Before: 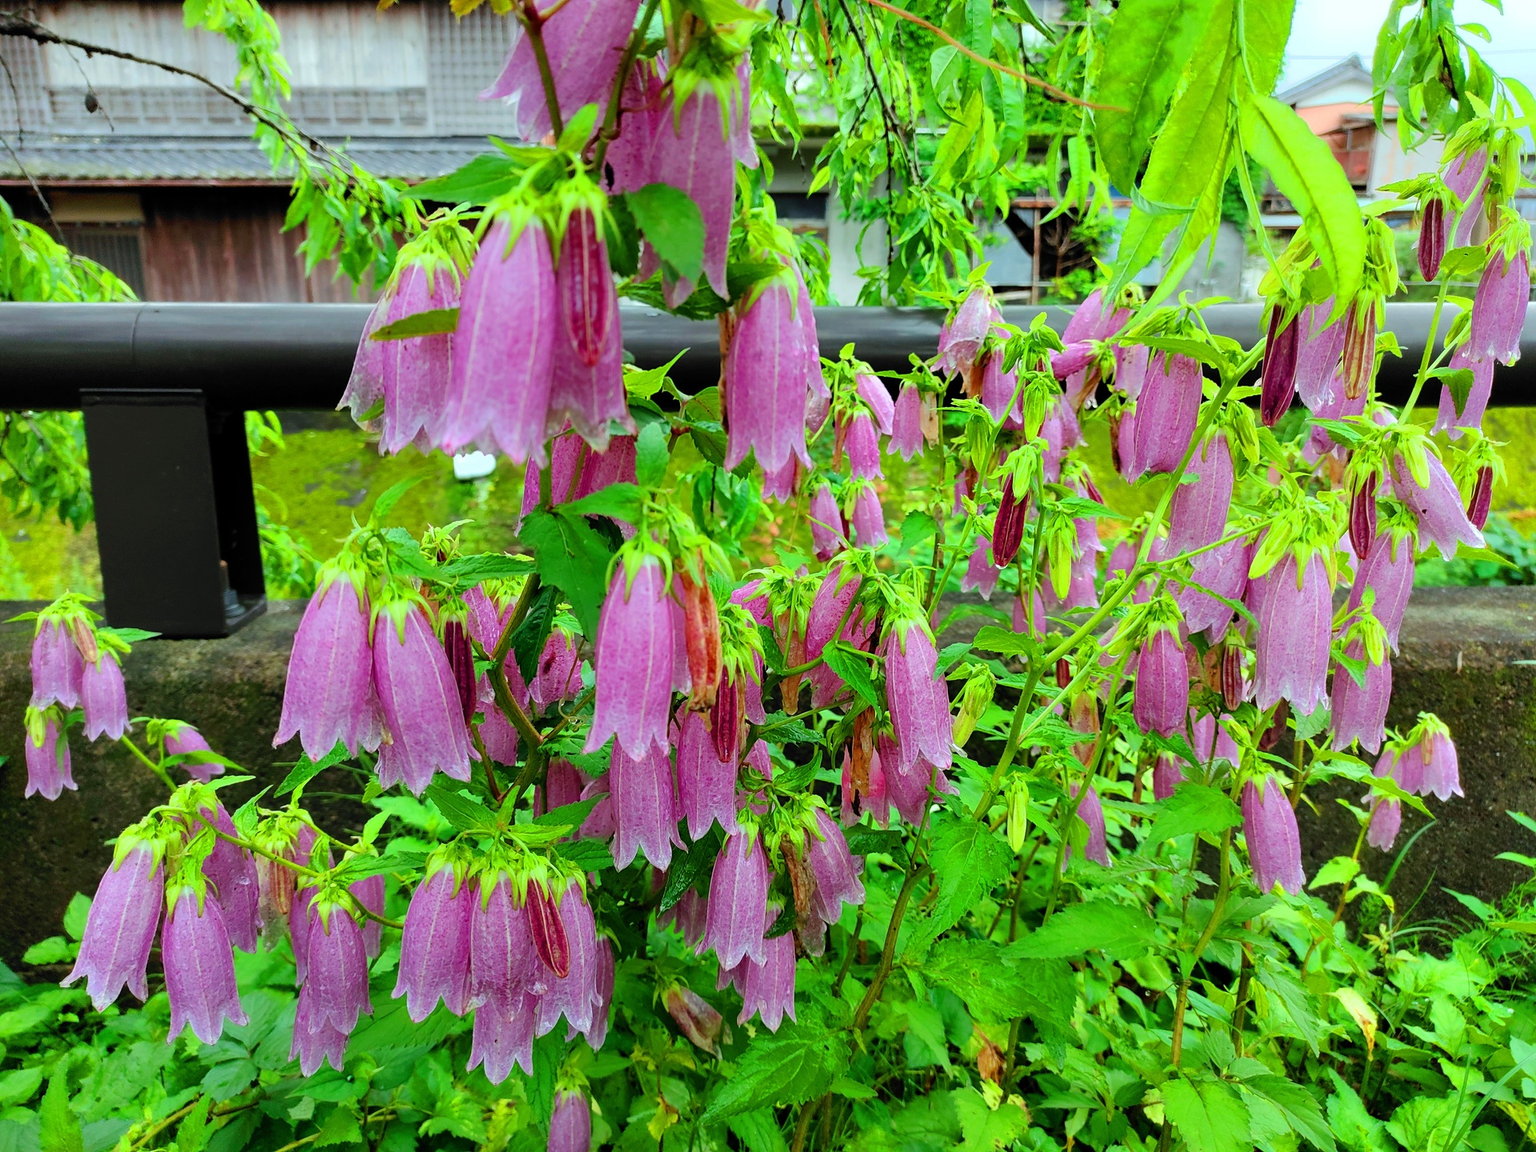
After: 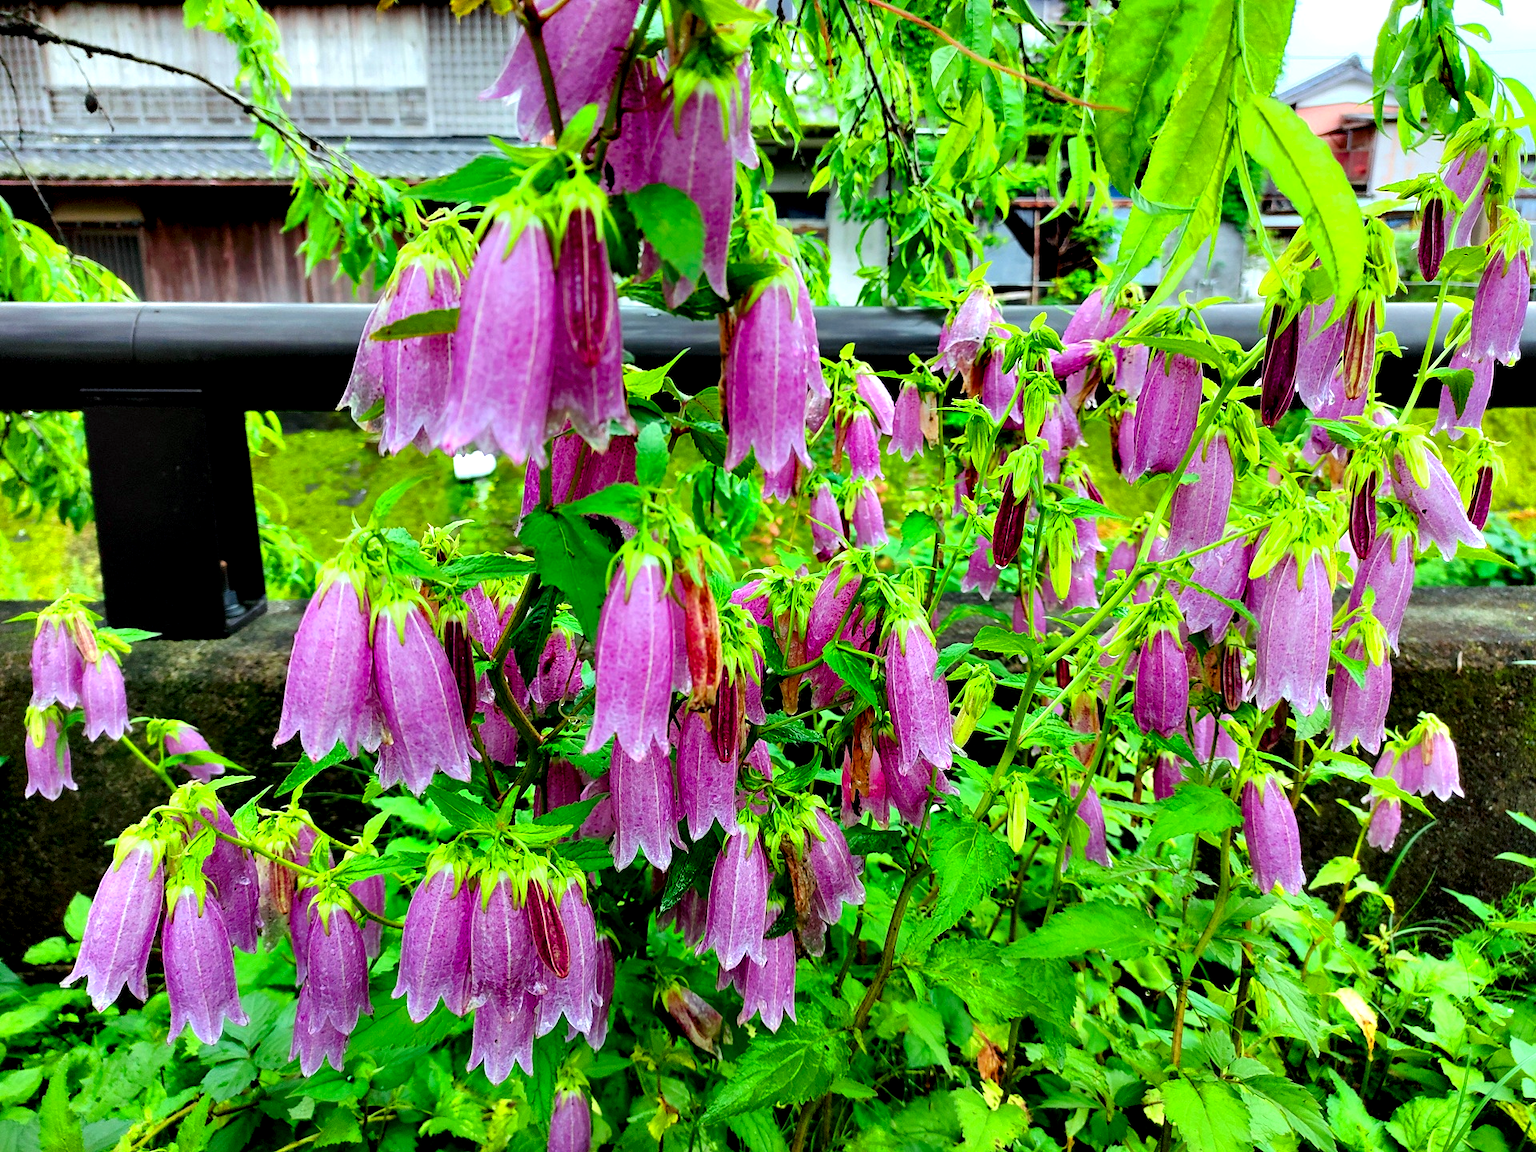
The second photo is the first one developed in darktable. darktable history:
color balance rgb: shadows lift › chroma 1.045%, shadows lift › hue 243.08°, perceptual saturation grading › global saturation 14.698%, global vibrance -23.776%
contrast equalizer: octaves 7, y [[0.6 ×6], [0.55 ×6], [0 ×6], [0 ×6], [0 ×6]]
